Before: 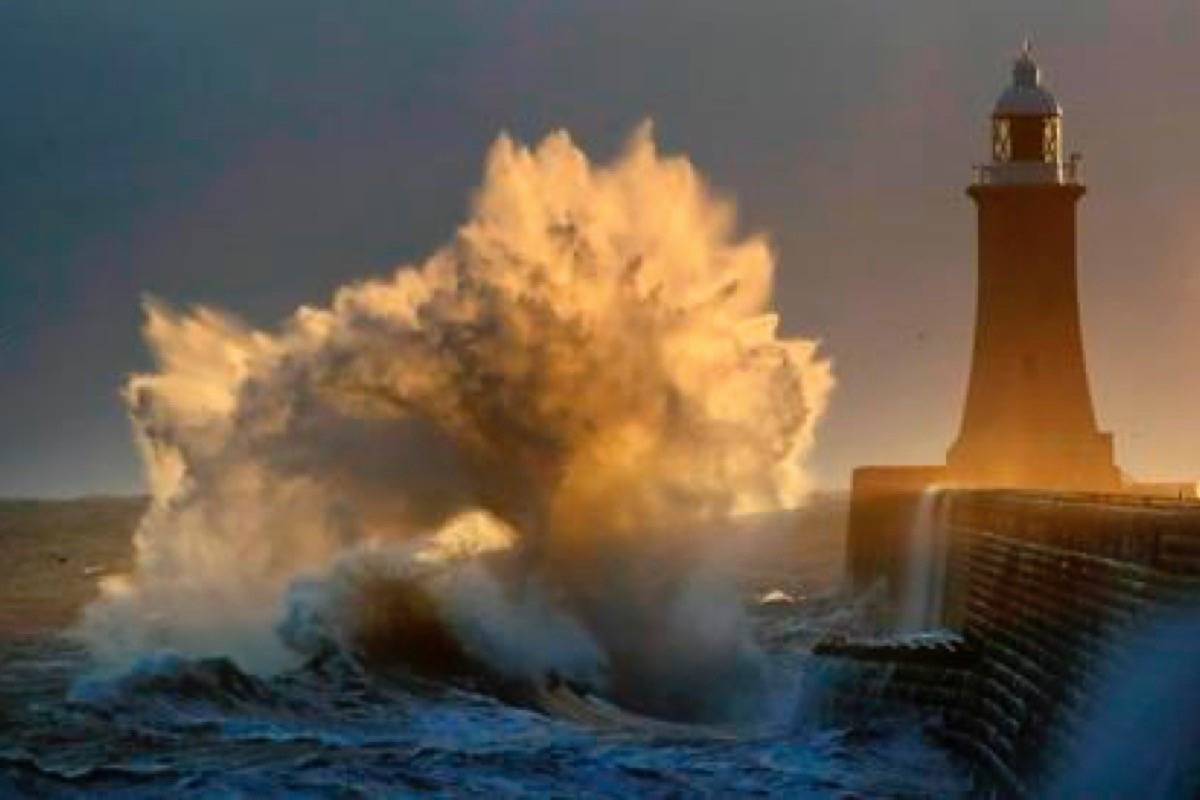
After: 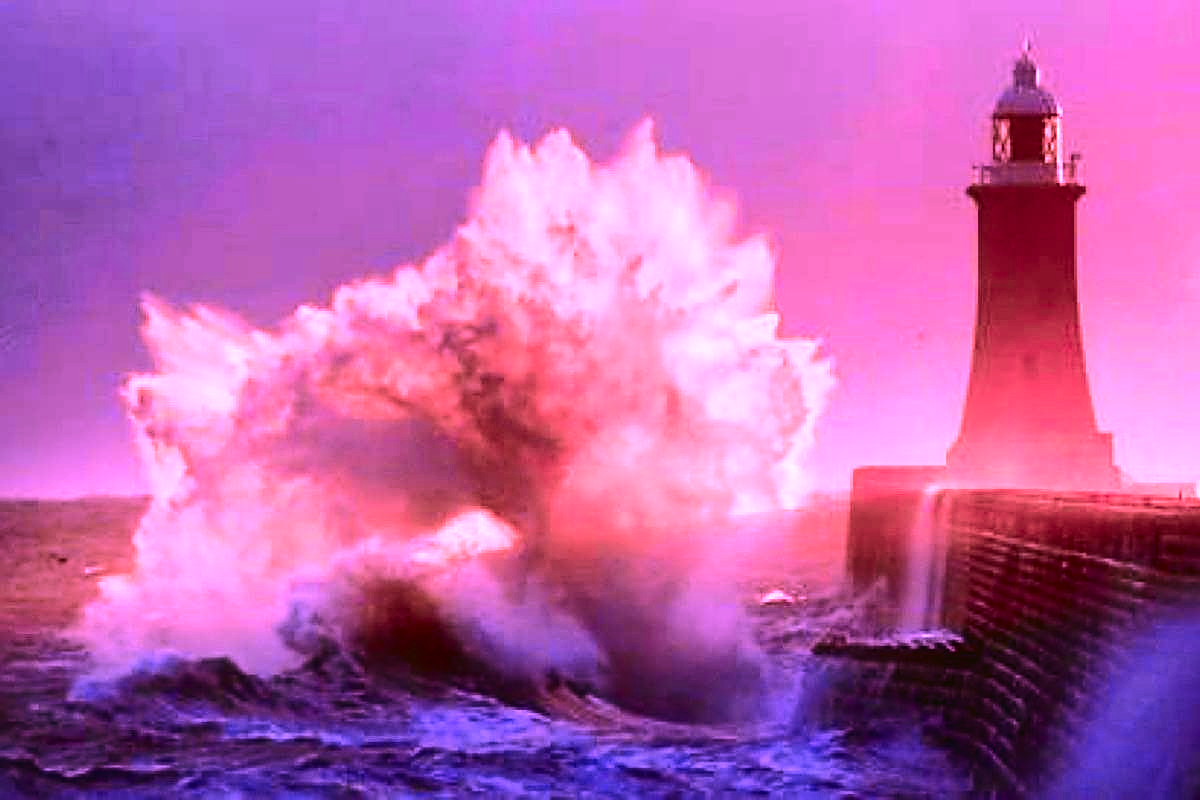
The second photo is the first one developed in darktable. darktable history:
sharpen: on, module defaults
color calibration: illuminant custom, x 0.262, y 0.521, temperature 7034.55 K
tone curve: curves: ch0 [(0, 0.021) (0.059, 0.053) (0.212, 0.18) (0.337, 0.304) (0.495, 0.505) (0.725, 0.731) (0.89, 0.919) (1, 1)]; ch1 [(0, 0) (0.094, 0.081) (0.285, 0.299) (0.403, 0.436) (0.479, 0.475) (0.54, 0.55) (0.615, 0.637) (0.683, 0.688) (1, 1)]; ch2 [(0, 0) (0.257, 0.217) (0.434, 0.434) (0.498, 0.507) (0.527, 0.542) (0.597, 0.587) (0.658, 0.595) (1, 1)], color space Lab, independent channels, preserve colors none
tone equalizer: -8 EV -0.393 EV, -7 EV -0.423 EV, -6 EV -0.345 EV, -5 EV -0.235 EV, -3 EV 0.2 EV, -2 EV 0.335 EV, -1 EV 0.411 EV, +0 EV 0.389 EV, edges refinement/feathering 500, mask exposure compensation -1.57 EV, preserve details no
exposure: exposure 1.091 EV, compensate exposure bias true, compensate highlight preservation false
